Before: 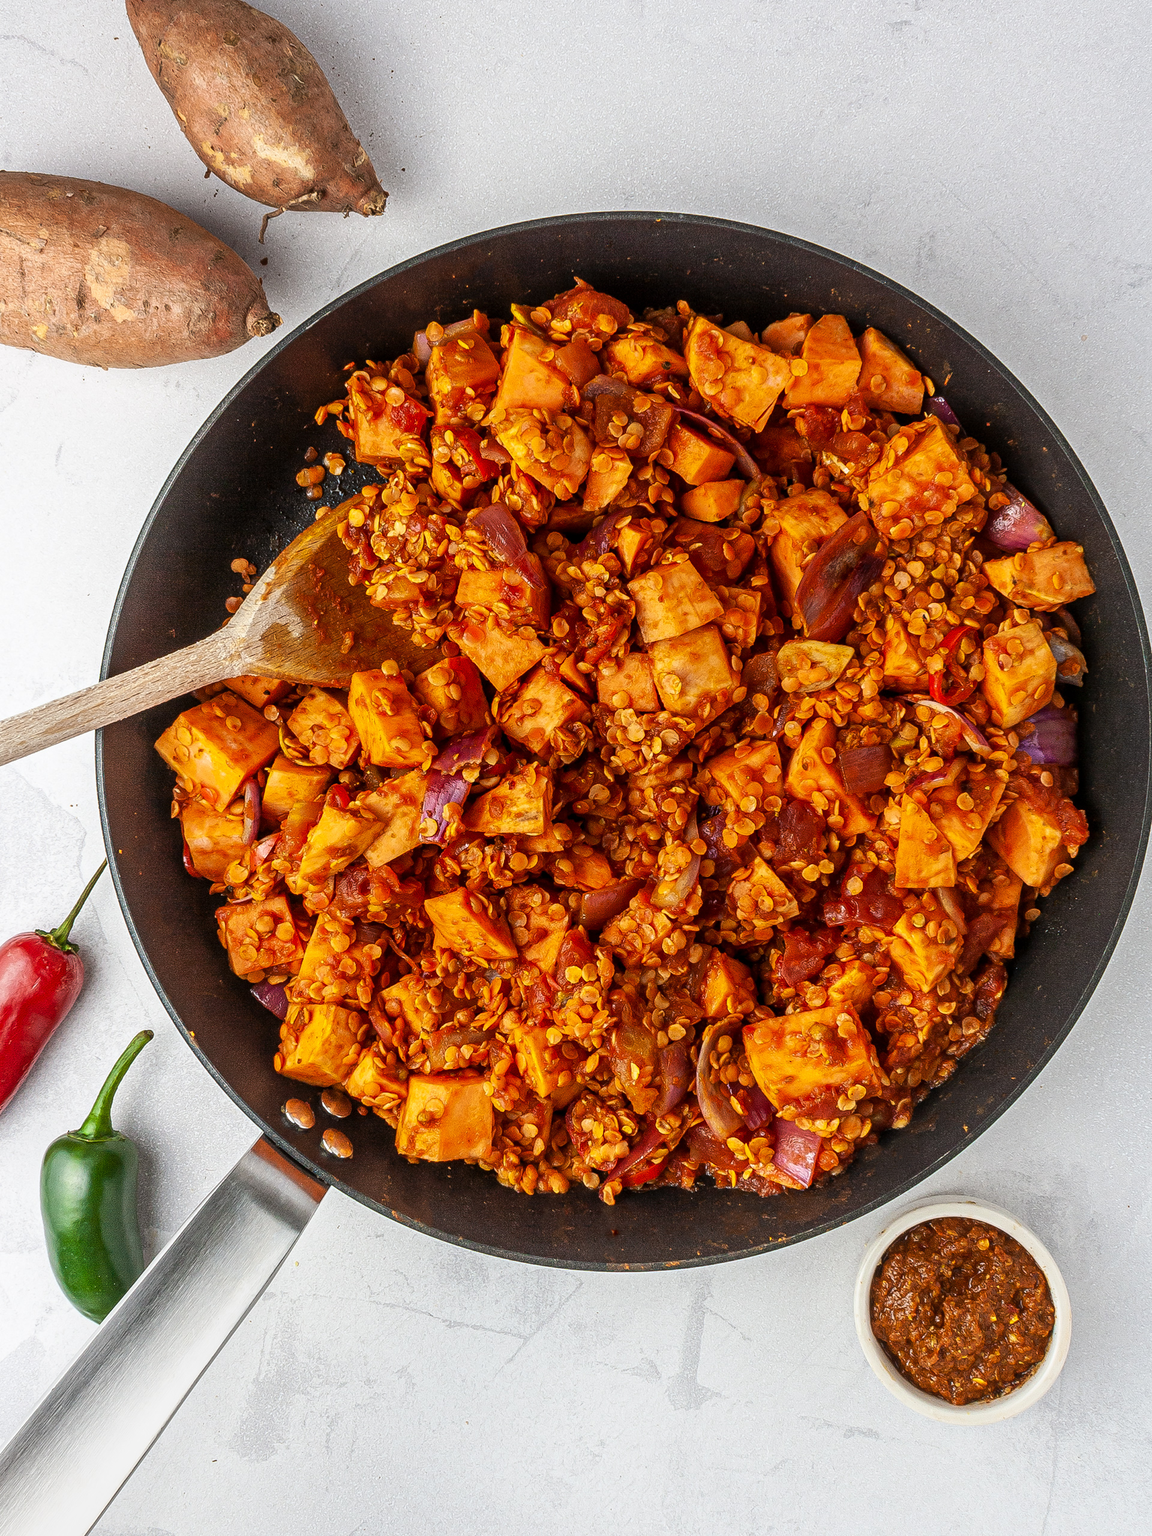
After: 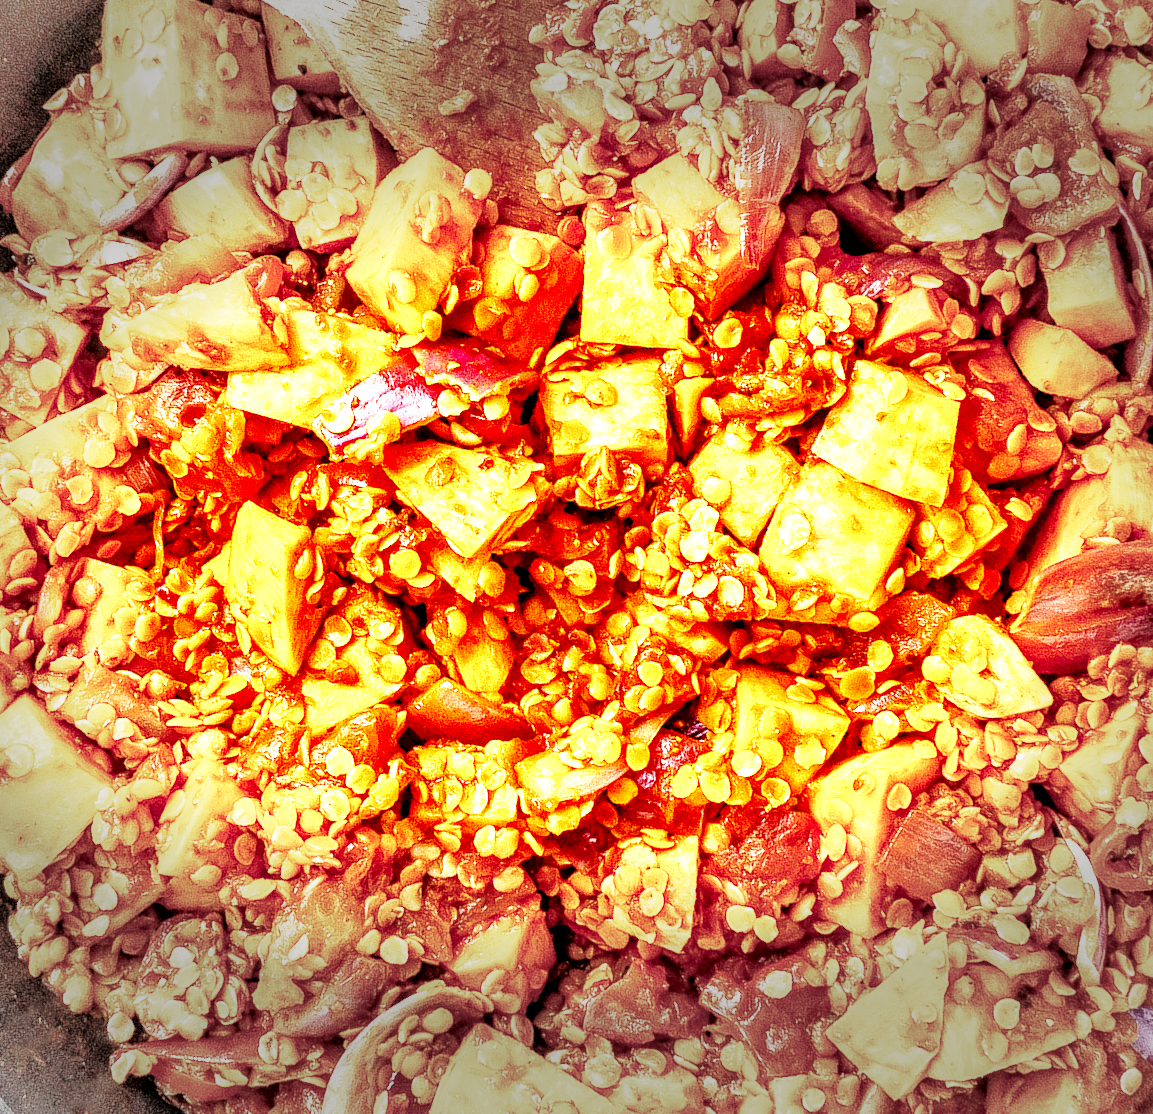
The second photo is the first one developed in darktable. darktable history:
base curve: curves: ch0 [(0, 0) (0.007, 0.004) (0.027, 0.03) (0.046, 0.07) (0.207, 0.54) (0.442, 0.872) (0.673, 0.972) (1, 1)], preserve colors none
crop and rotate: angle -44.38°, top 16.623%, right 1%, bottom 11.633%
local contrast: highlights 60%, shadows 63%, detail 160%
exposure: black level correction 0, exposure 1.387 EV, compensate exposure bias true, compensate highlight preservation false
vignetting: fall-off start 70.78%, brightness -0.575, width/height ratio 1.335
contrast brightness saturation: contrast 0.076, saturation 0.017
tone equalizer: -7 EV 0.153 EV, -6 EV 0.618 EV, -5 EV 1.15 EV, -4 EV 1.32 EV, -3 EV 1.15 EV, -2 EV 0.6 EV, -1 EV 0.16 EV
